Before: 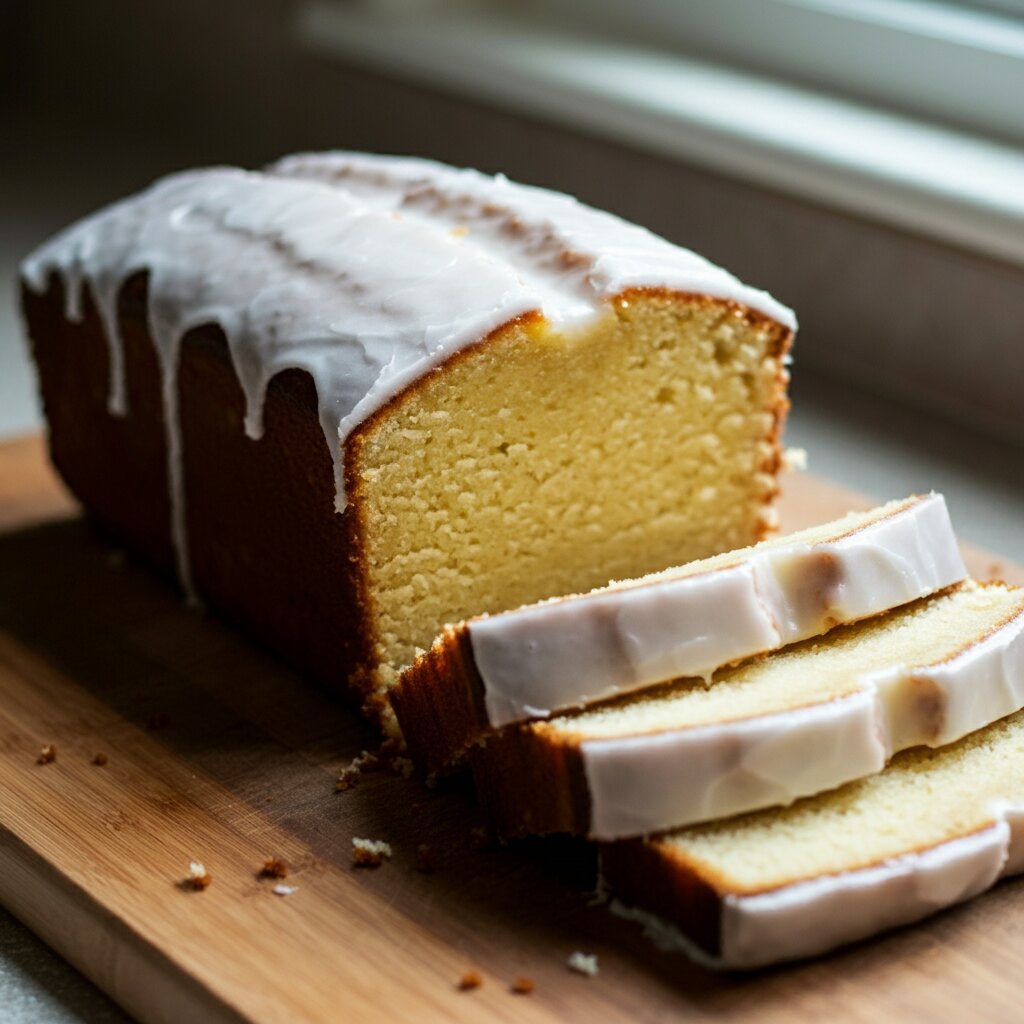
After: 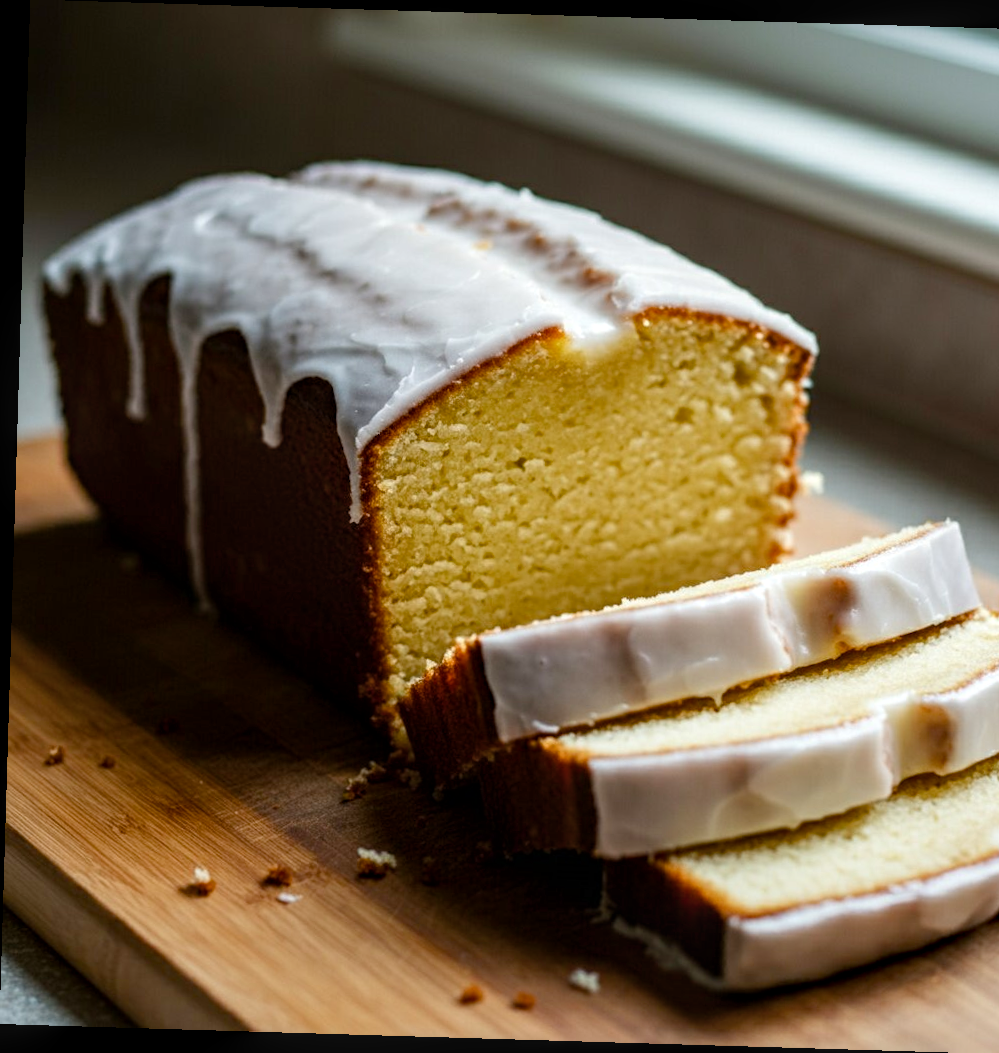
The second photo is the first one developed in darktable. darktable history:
crop and rotate: right 5.167%
color balance rgb: perceptual saturation grading › global saturation 20%, perceptual saturation grading › highlights -25%, perceptual saturation grading › shadows 25%
rotate and perspective: rotation 1.72°, automatic cropping off
local contrast: on, module defaults
